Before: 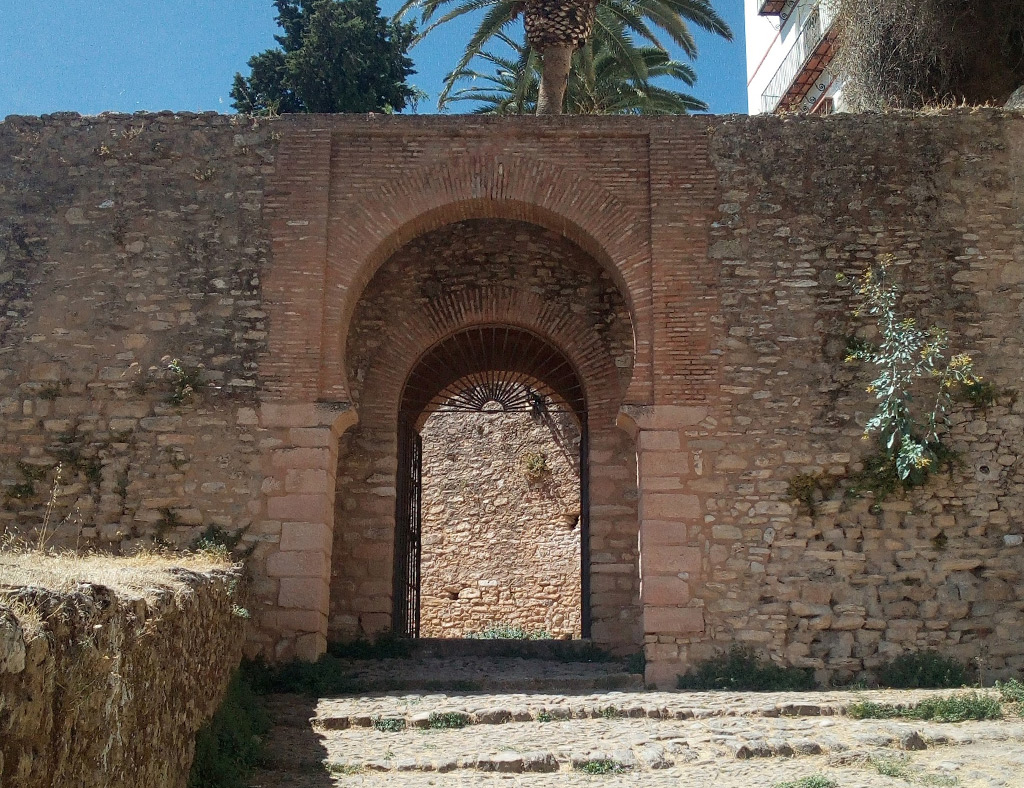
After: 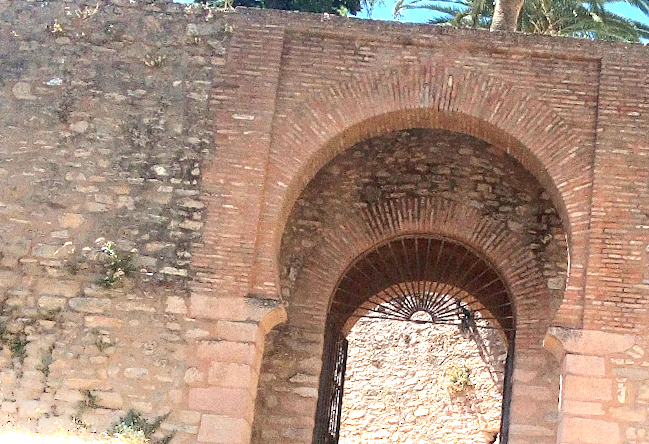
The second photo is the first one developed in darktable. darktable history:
white balance: red 1, blue 1
shadows and highlights: highlights 70.7, soften with gaussian
grain: coarseness 0.09 ISO
exposure: black level correction 0.001, exposure 1.719 EV, compensate exposure bias true, compensate highlight preservation false
crop and rotate: angle -4.99°, left 2.122%, top 6.945%, right 27.566%, bottom 30.519%
